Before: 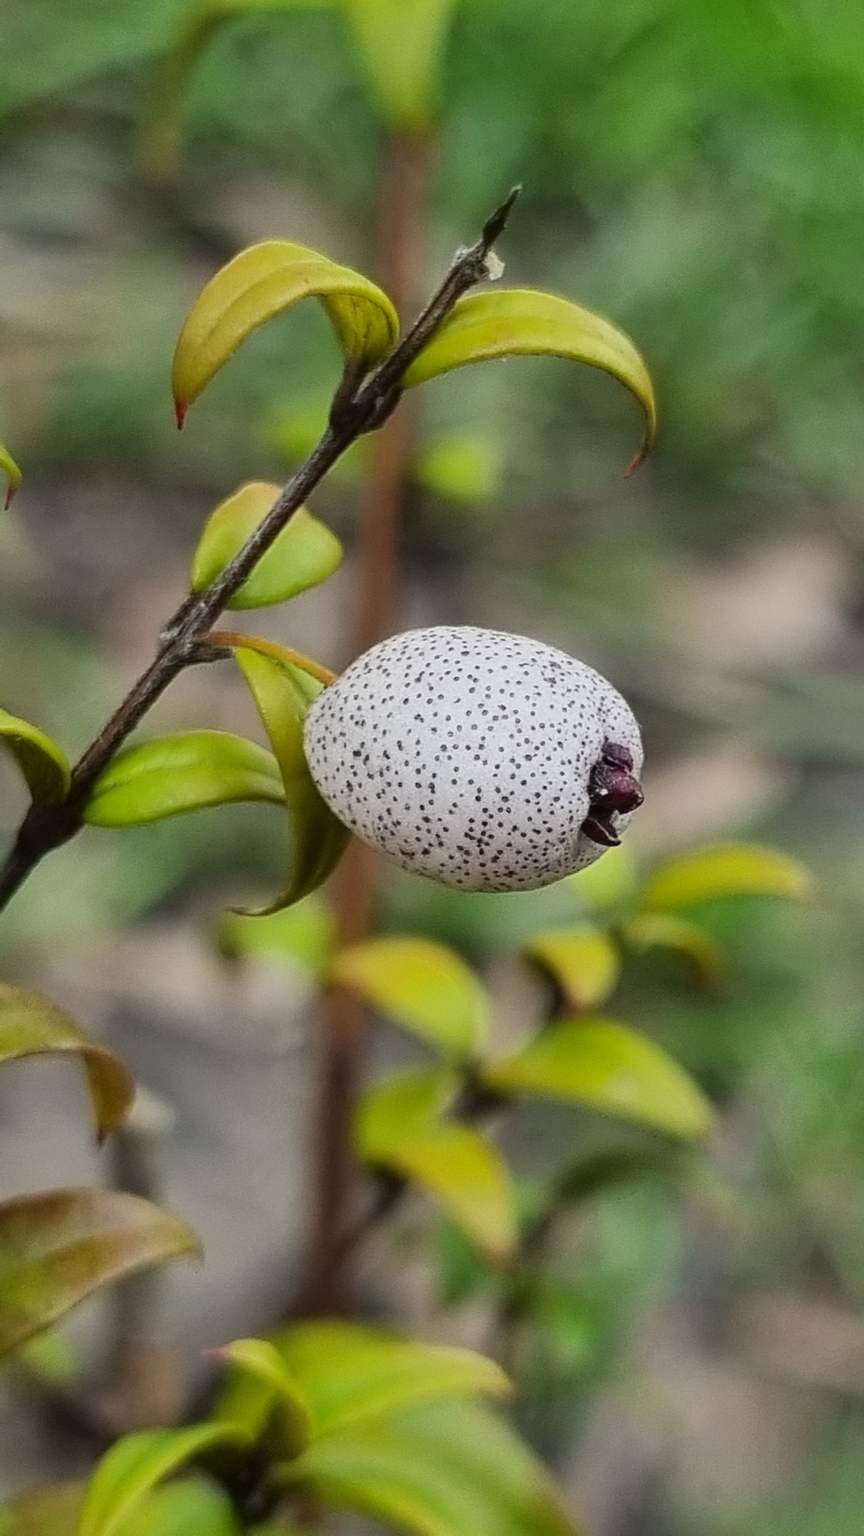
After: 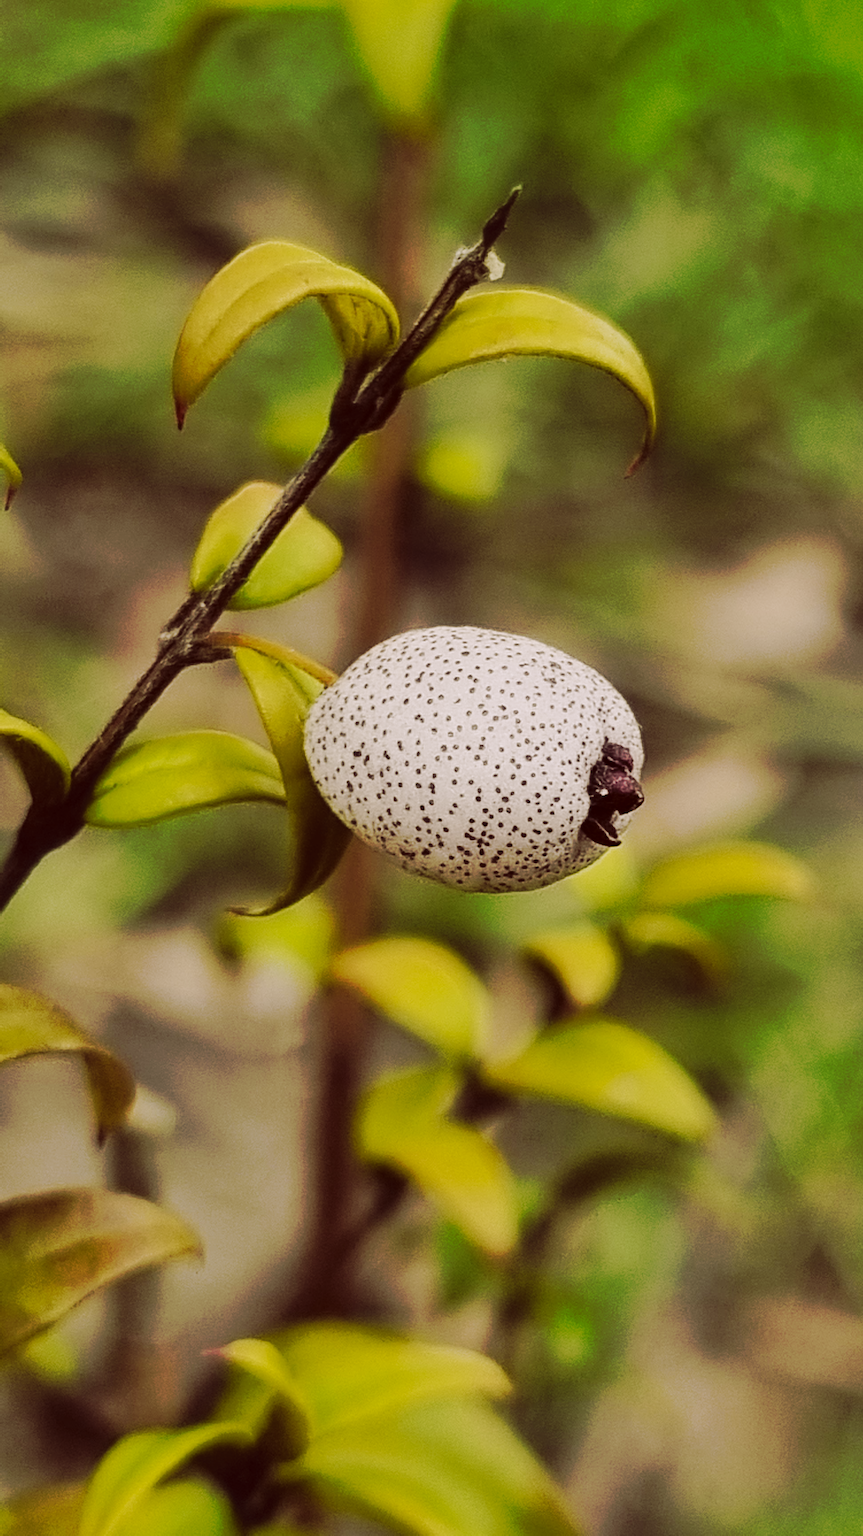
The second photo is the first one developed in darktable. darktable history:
tone curve: curves: ch0 [(0, 0) (0.003, 0.003) (0.011, 0.01) (0.025, 0.023) (0.044, 0.042) (0.069, 0.065) (0.1, 0.094) (0.136, 0.128) (0.177, 0.167) (0.224, 0.211) (0.277, 0.261) (0.335, 0.315) (0.399, 0.375) (0.468, 0.44) (0.543, 0.56) (0.623, 0.637) (0.709, 0.72) (0.801, 0.808) (0.898, 0.901) (1, 1)], preserve colors none
color look up table: target L [92.94, 92.55, 88.13, 85.84, 73.16, 67.73, 65.51, 67.73, 55.67, 42.6, 41.95, 42.66, 27.65, 10.11, 4.795, 200, 84.16, 82.79, 72.41, 68.95, 67.46, 62.79, 49.94, 49.54, 48.34, 45.39, 15.95, 16.07, 12.61, 91.81, 83.36, 69.15, 59.34, 64.62, 50, 75.81, 59.55, 61.95, 42.73, 31.48, 30.13, 38.99, 20.74, 5.055, 4.322, 87.63, 82.01, 67.23, 24.64], target a [2.386, -1.241, -20.98, -27.41, -7.475, -30.24, -43.12, -8.313, -7.606, -30.46, -35.43, 1.063, -11.61, 2.823, 11.64, 0, 9.162, 5.362, 23.47, 29.34, 7.689, 48.77, 74.29, 47.77, 22.74, 60.24, 19.55, 15.84, 30.75, 7.136, 14.2, 39.68, 29.17, 11.17, 65.18, 21.3, 21.76, 15.32, 5.977, 46.76, 33.36, 43.66, 44.21, 18.75, 17.4, -7.18, 5.63, 1.555, 8.523], target b [4.063, 35.8, 70.69, 19.05, 73.6, 47.28, 64.72, 16.89, 58.95, 37.93, 45.72, 45.53, 17.09, 13.44, 3.332, 0, 26.13, 51.86, 55.69, 24.31, 13.68, 9.334, 55.37, 58.77, 31.09, 21.43, 11.8, 22.31, 17.4, -2.196, -11.62, -21.48, -1.071, -4.419, -10.86, -24.15, -14.76, -18.59, 14.61, 4.777, -9.628, -45.29, -39.03, 3.036, -2.553, -1.416, -12.78, -6.875, -2.146], num patches 49
